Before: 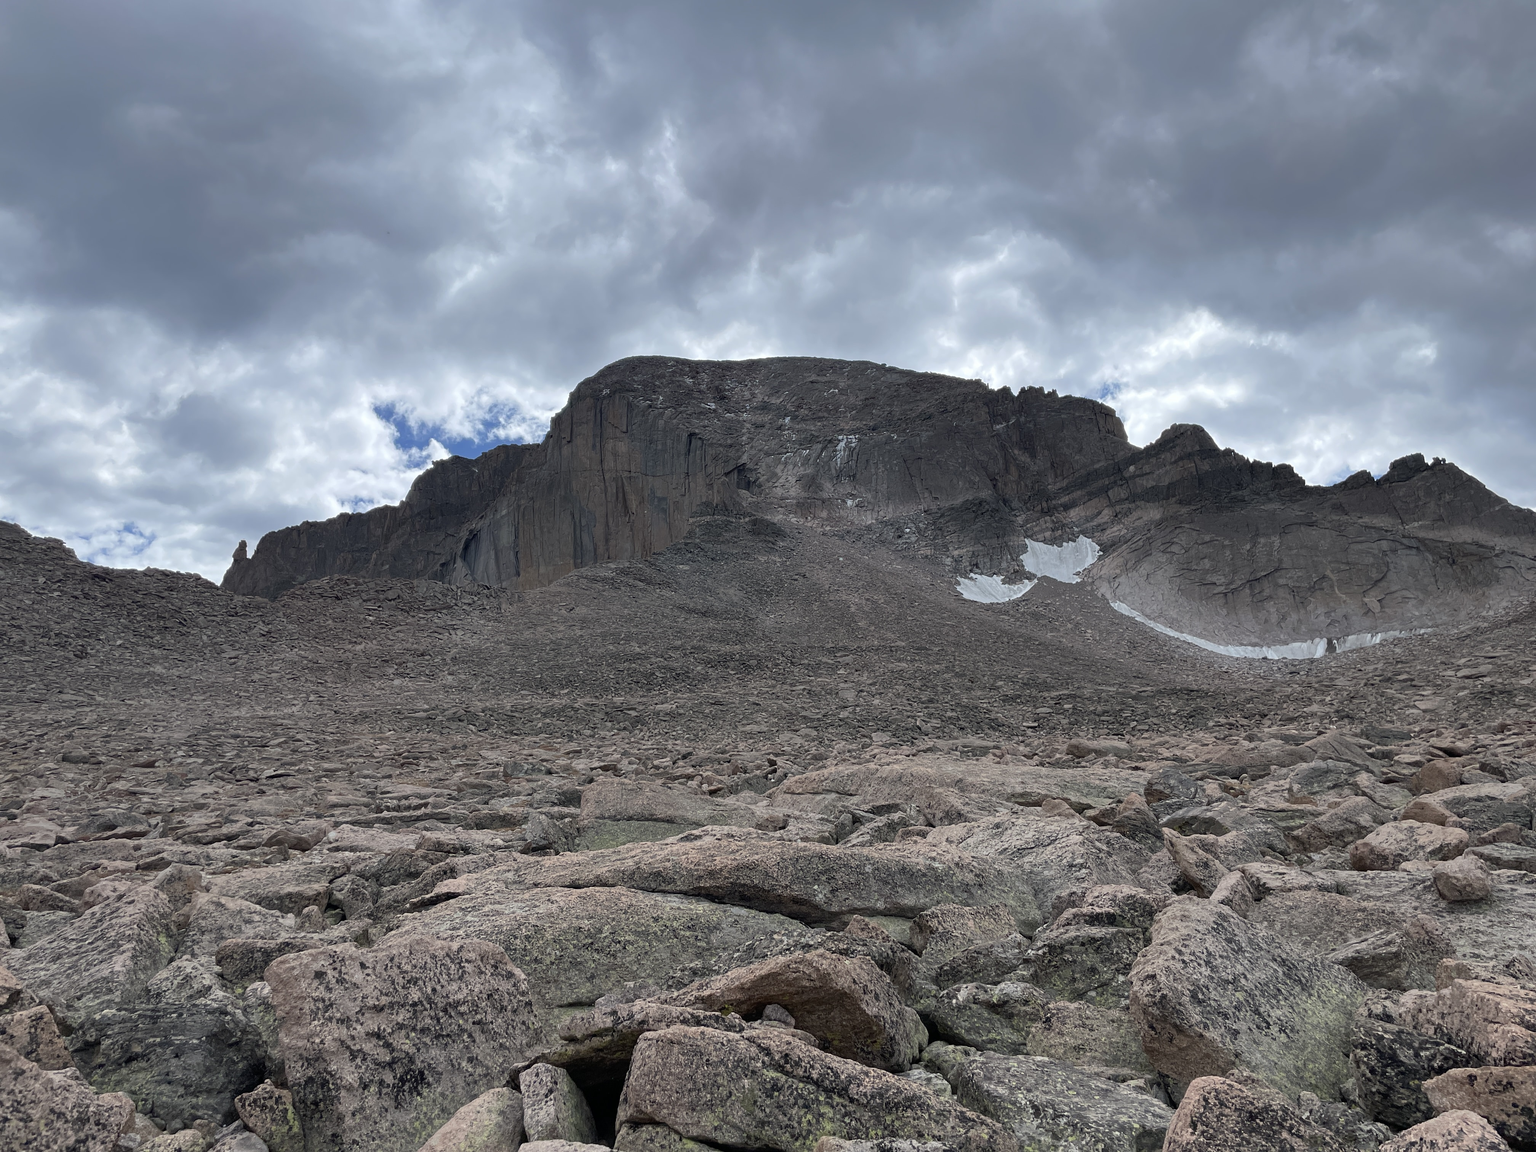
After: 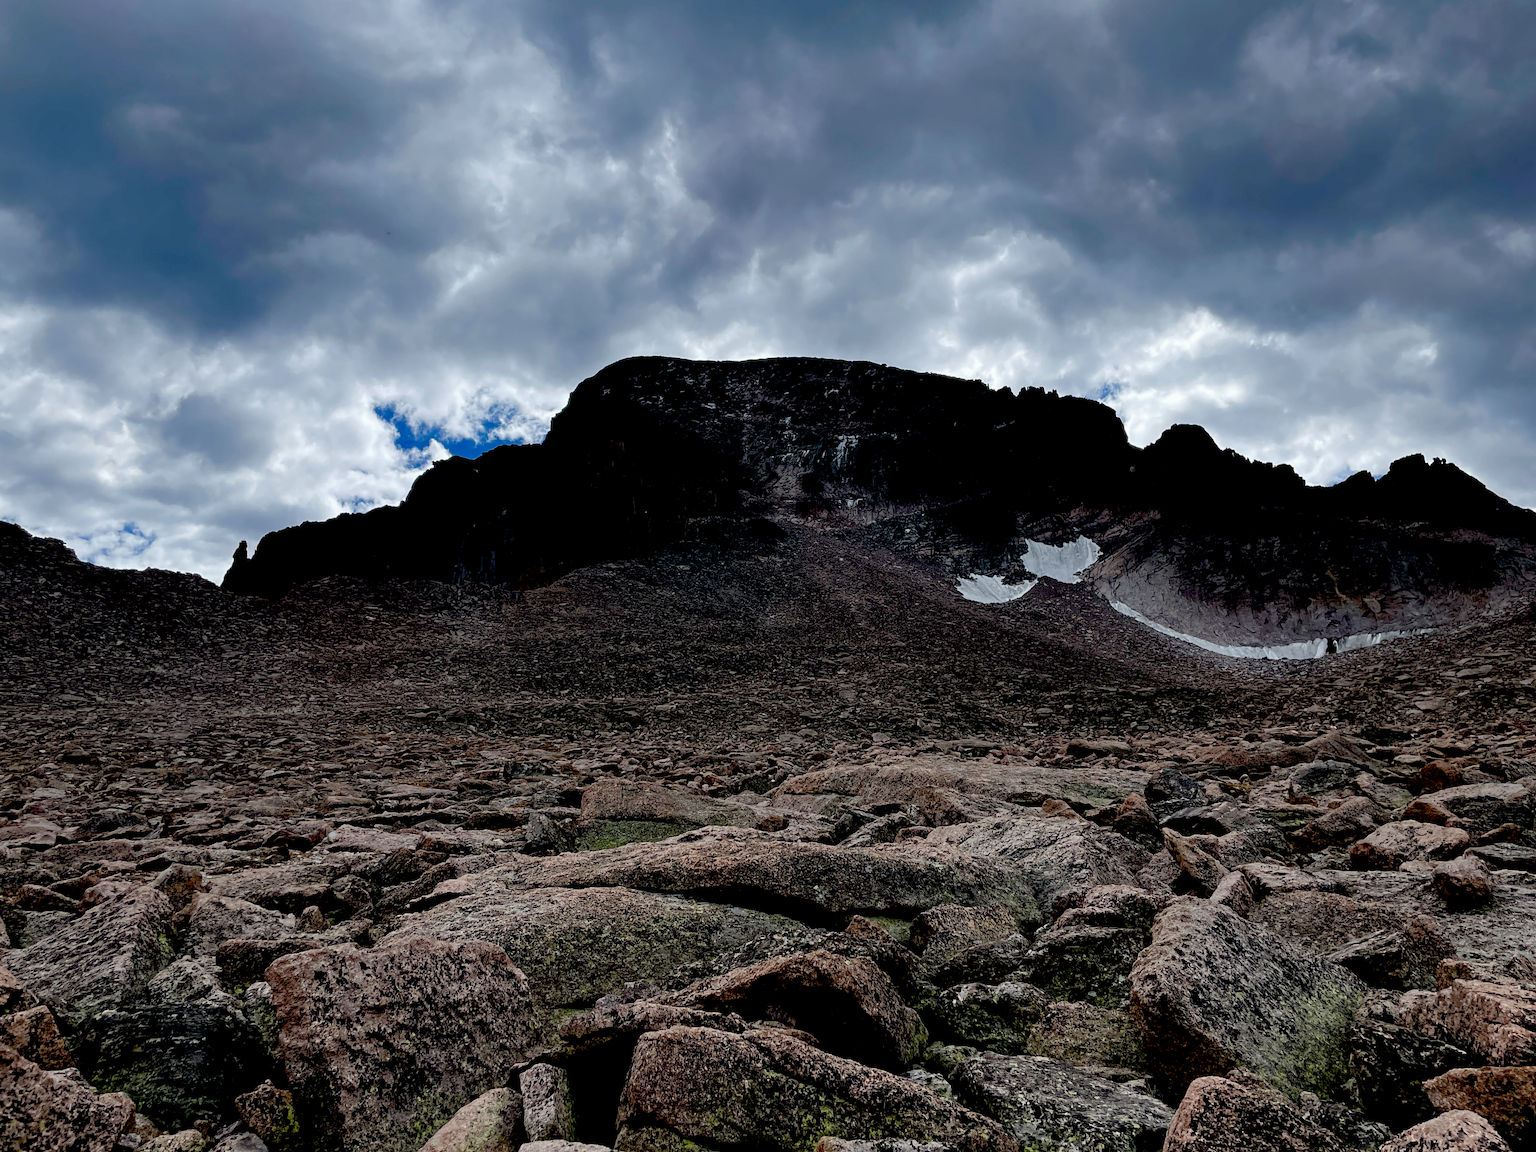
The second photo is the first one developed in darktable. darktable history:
exposure: black level correction 0.1, exposure -0.088 EV, compensate exposure bias true, compensate highlight preservation false
color balance rgb: perceptual saturation grading › global saturation 20%, perceptual saturation grading › highlights -50.458%, perceptual saturation grading › shadows 30.088%, perceptual brilliance grading › highlights 5.198%, perceptual brilliance grading › shadows -9.457%, global vibrance -16.921%, contrast -5.776%
